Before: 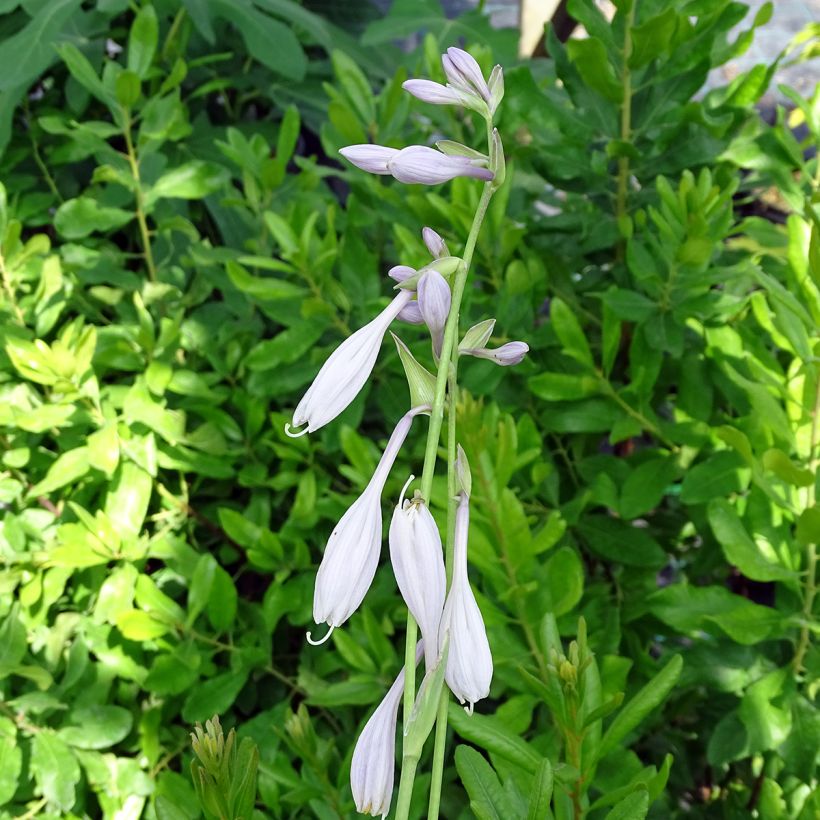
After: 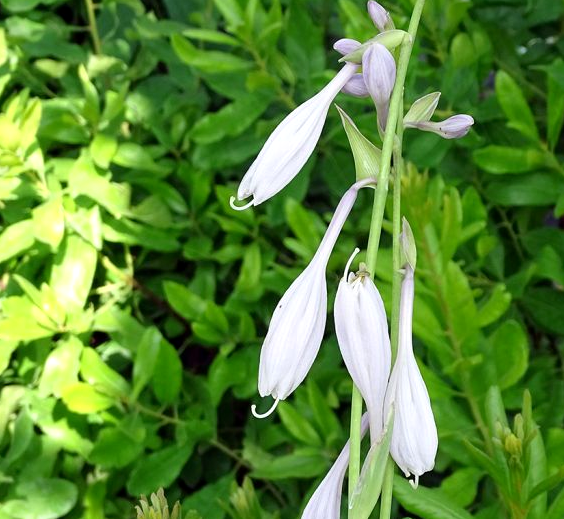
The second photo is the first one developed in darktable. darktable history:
exposure: black level correction 0.001, exposure 0.143 EV, compensate highlight preservation false
crop: left 6.748%, top 27.756%, right 24.362%, bottom 8.832%
